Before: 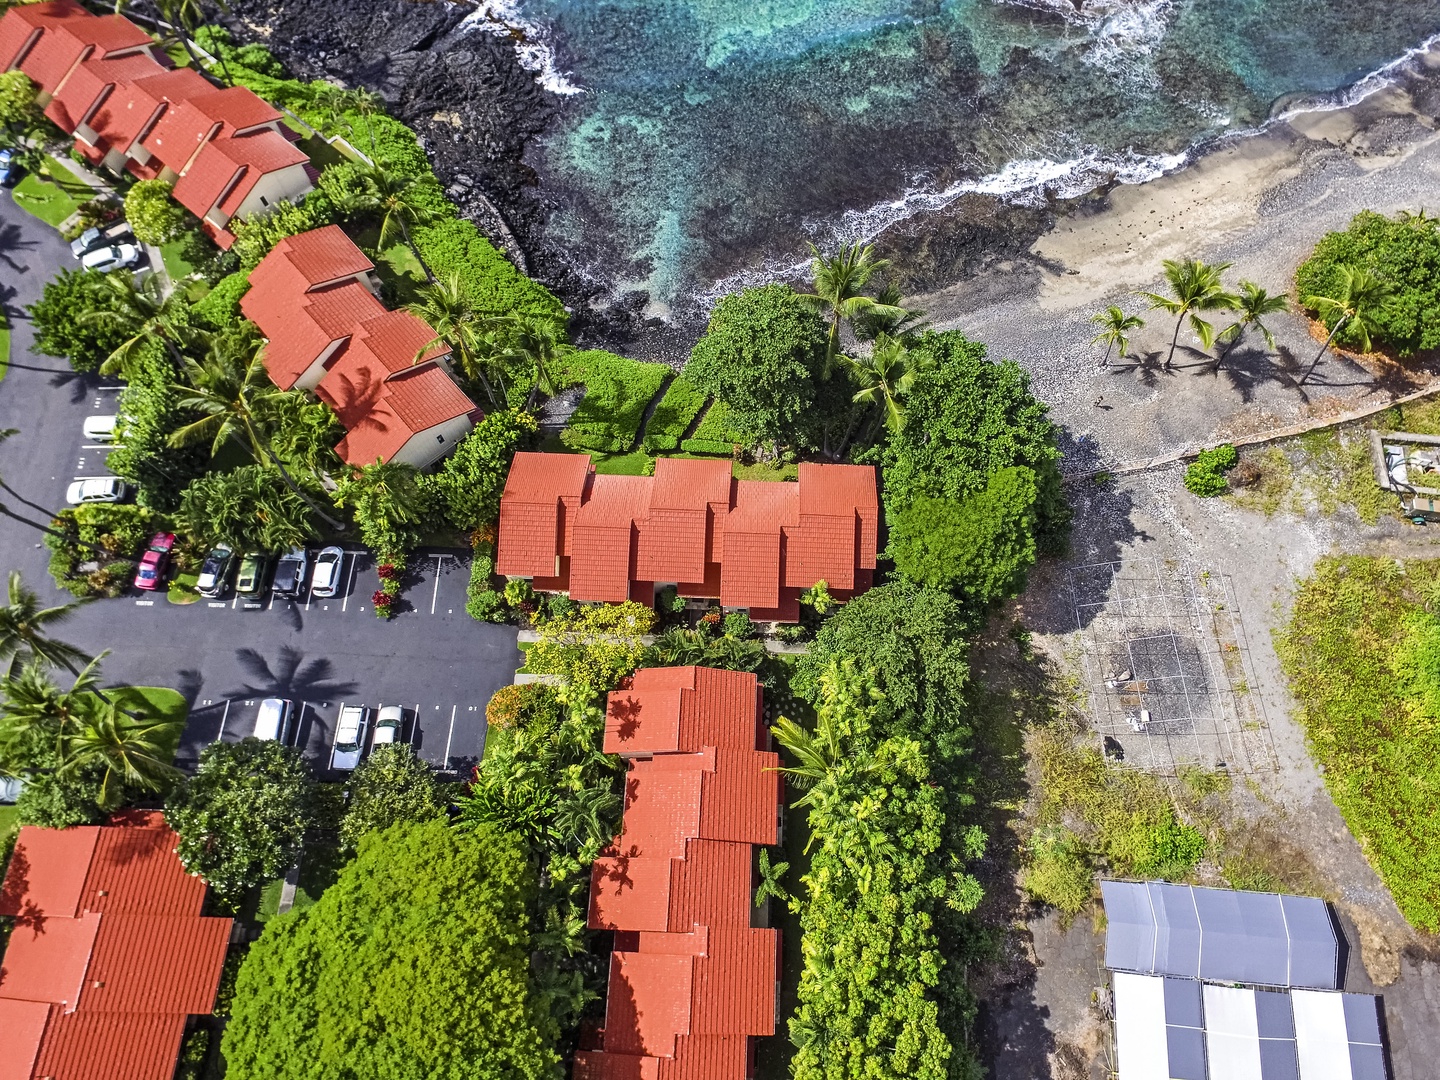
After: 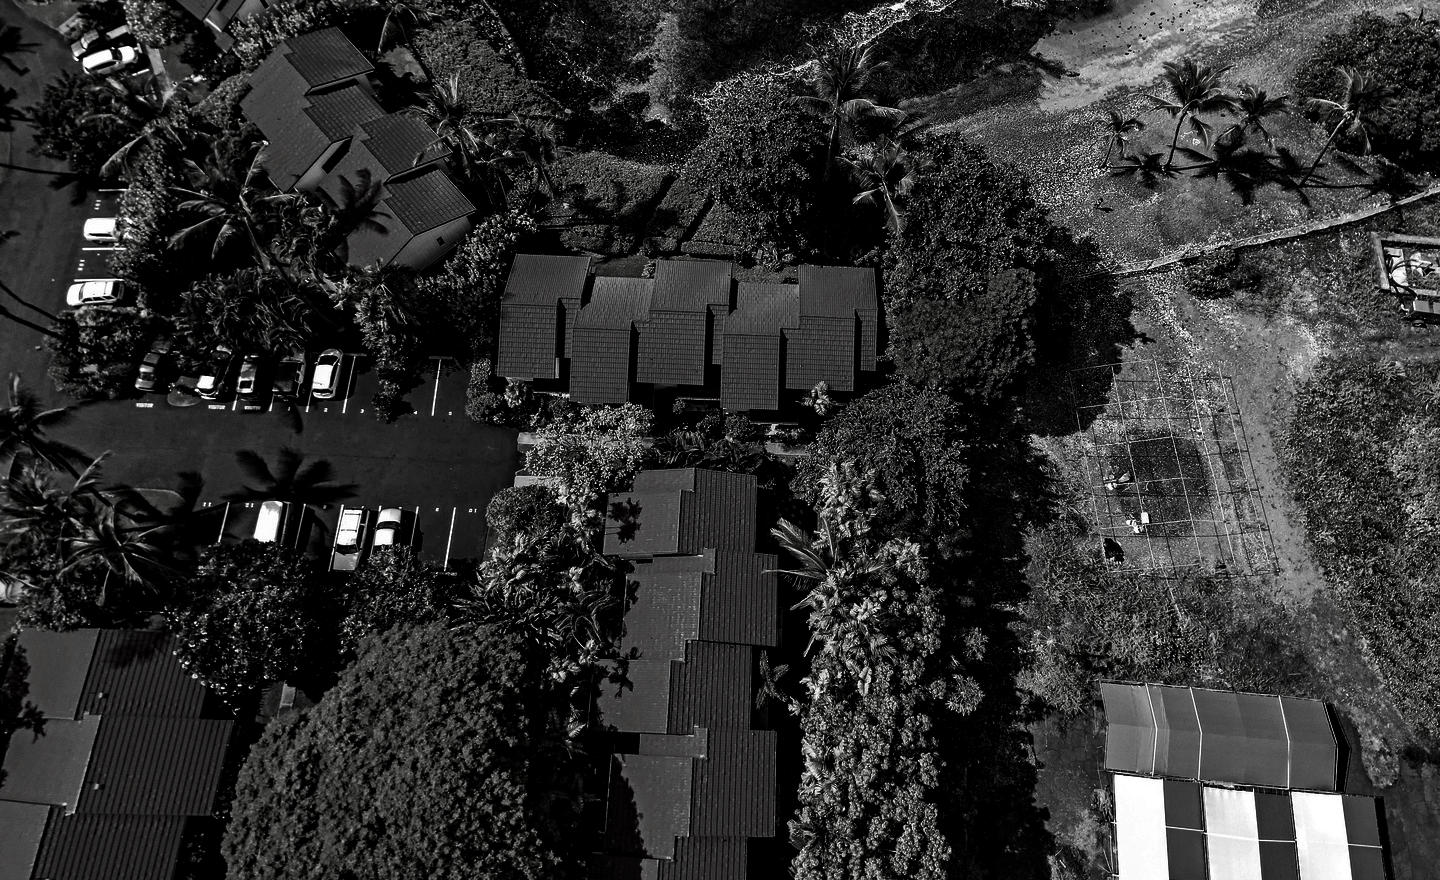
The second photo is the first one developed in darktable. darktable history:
contrast brightness saturation: contrast 0.025, brightness -0.994, saturation -0.989
crop and rotate: top 18.43%
levels: mode automatic
local contrast: mode bilateral grid, contrast 19, coarseness 50, detail 119%, midtone range 0.2
